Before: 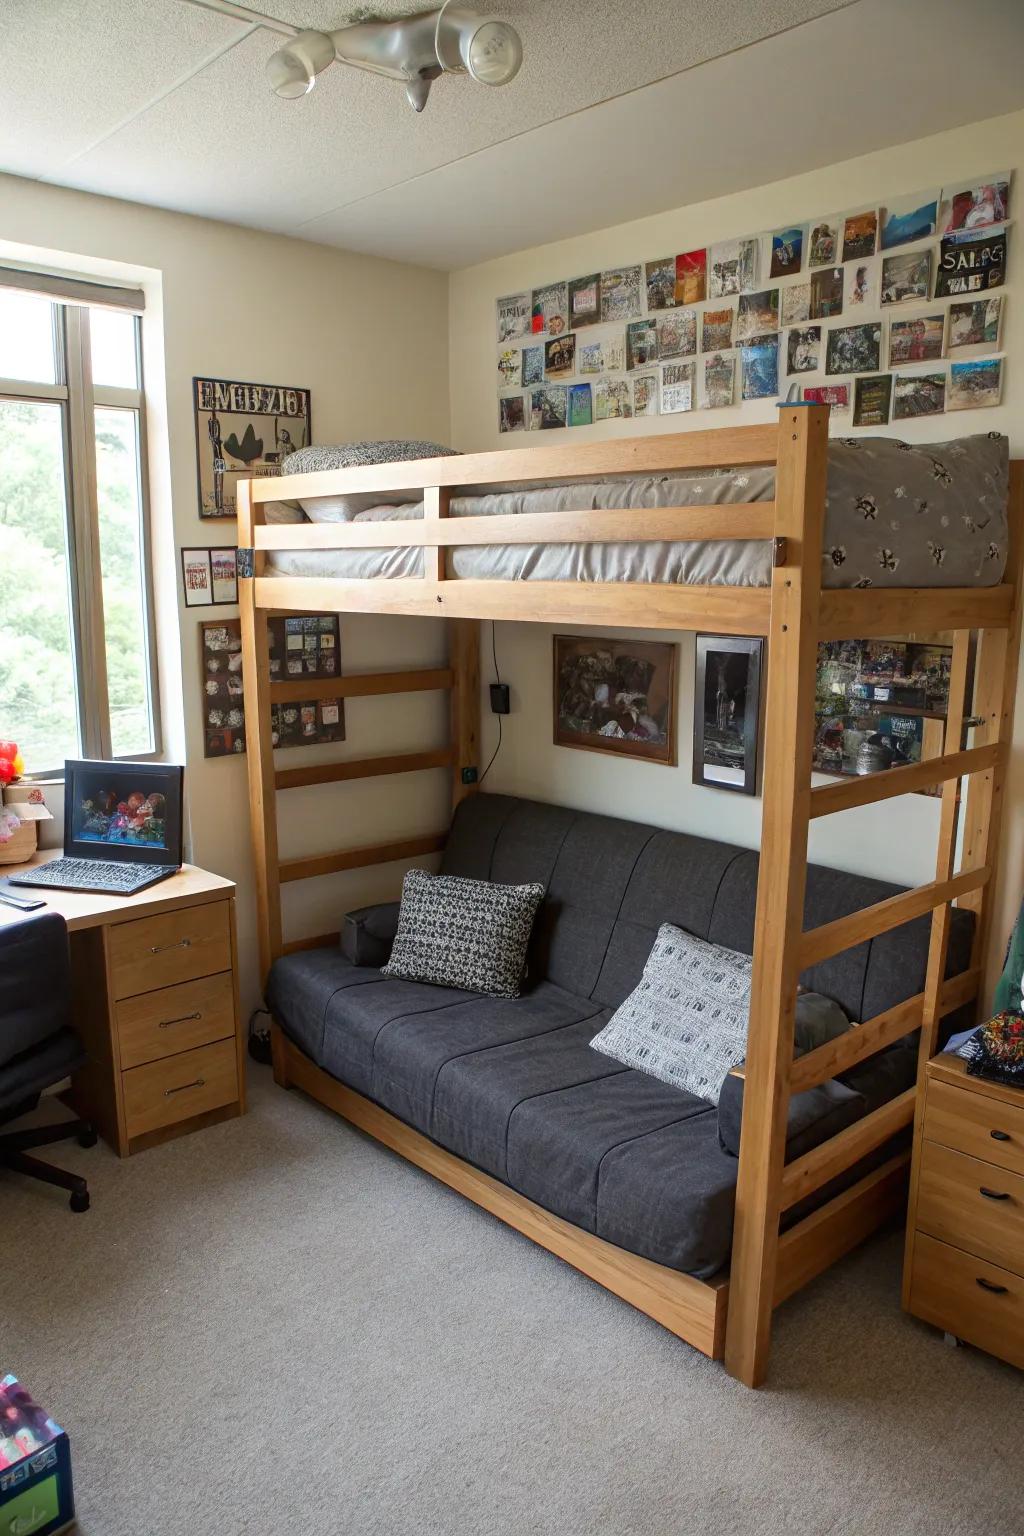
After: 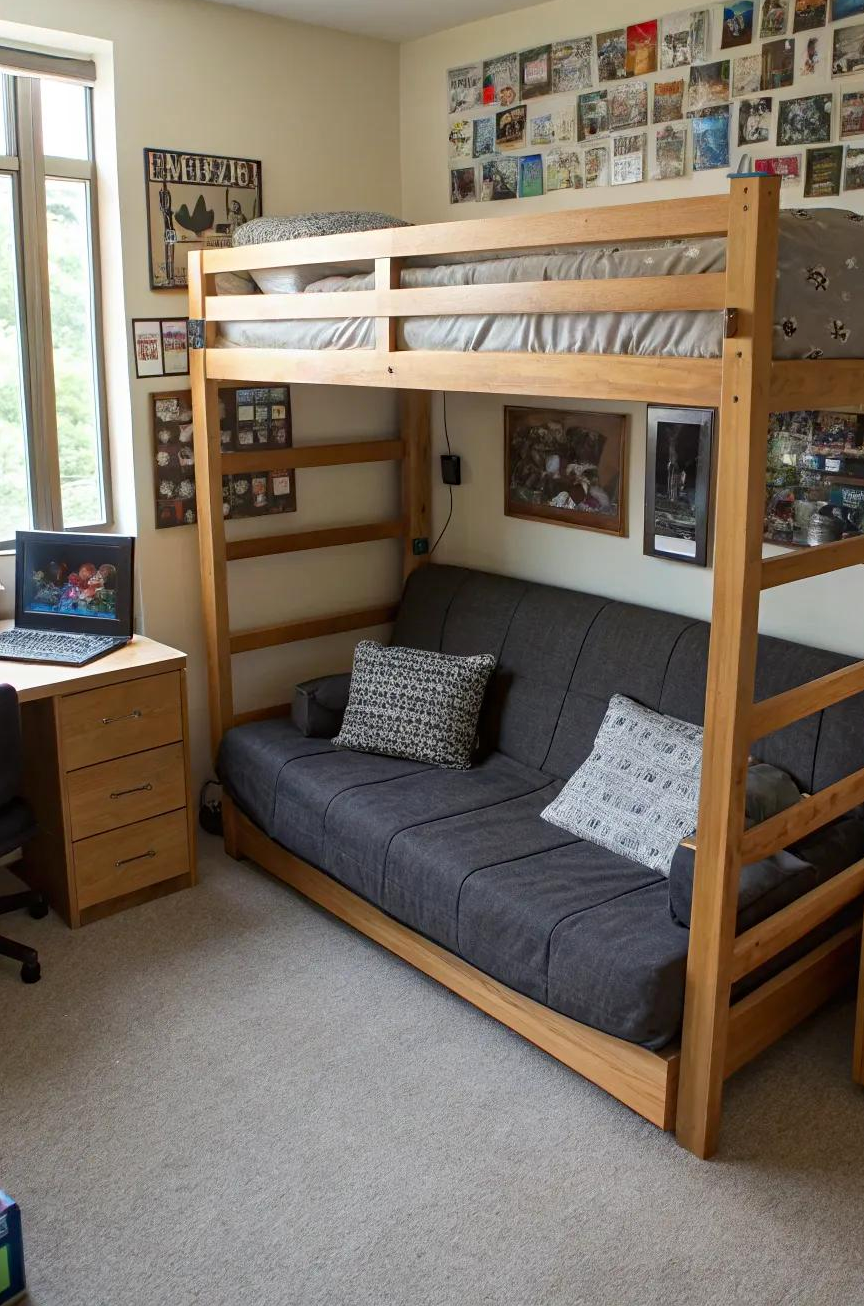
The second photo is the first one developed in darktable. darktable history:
haze removal: strength 0.095, compatibility mode true, adaptive false
crop and rotate: left 4.85%, top 14.929%, right 10.68%
